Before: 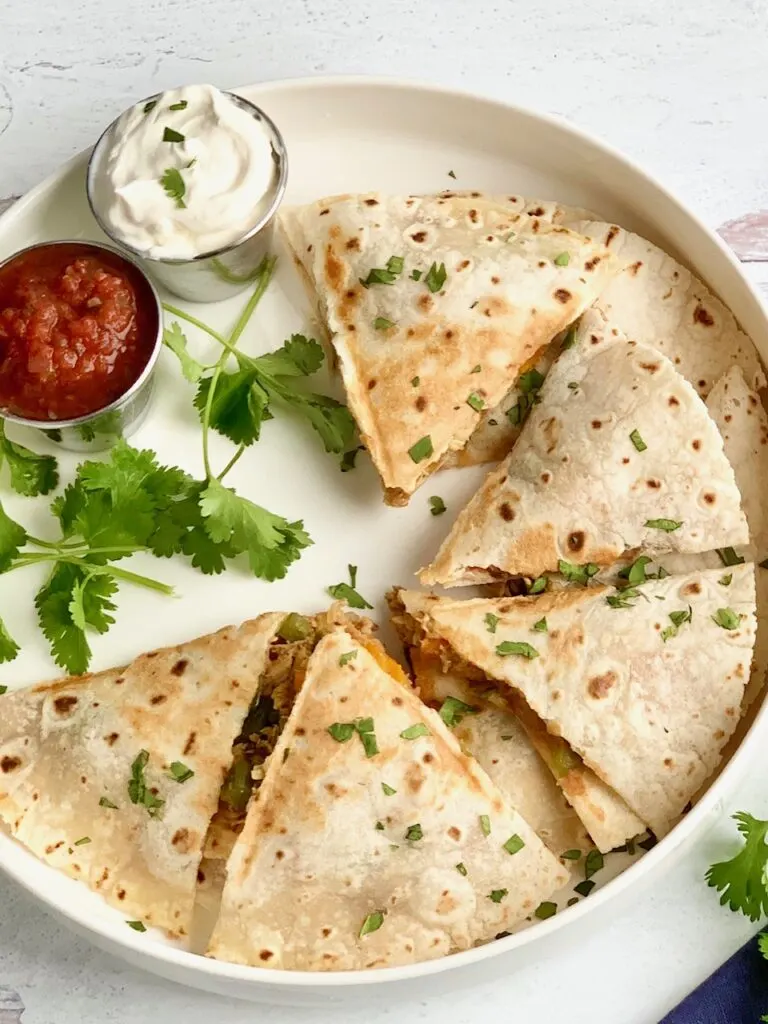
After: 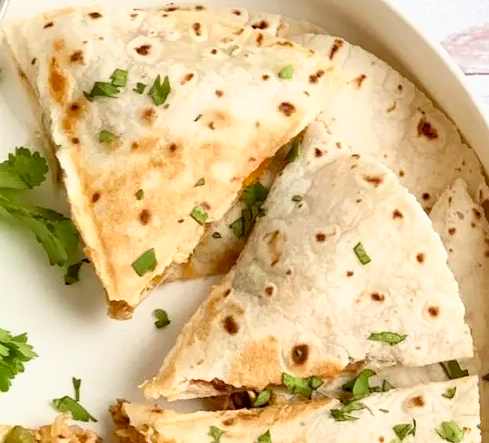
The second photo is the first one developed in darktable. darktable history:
base curve: curves: ch0 [(0, 0) (0.666, 0.806) (1, 1)]
crop: left 36.005%, top 18.293%, right 0.31%, bottom 38.444%
